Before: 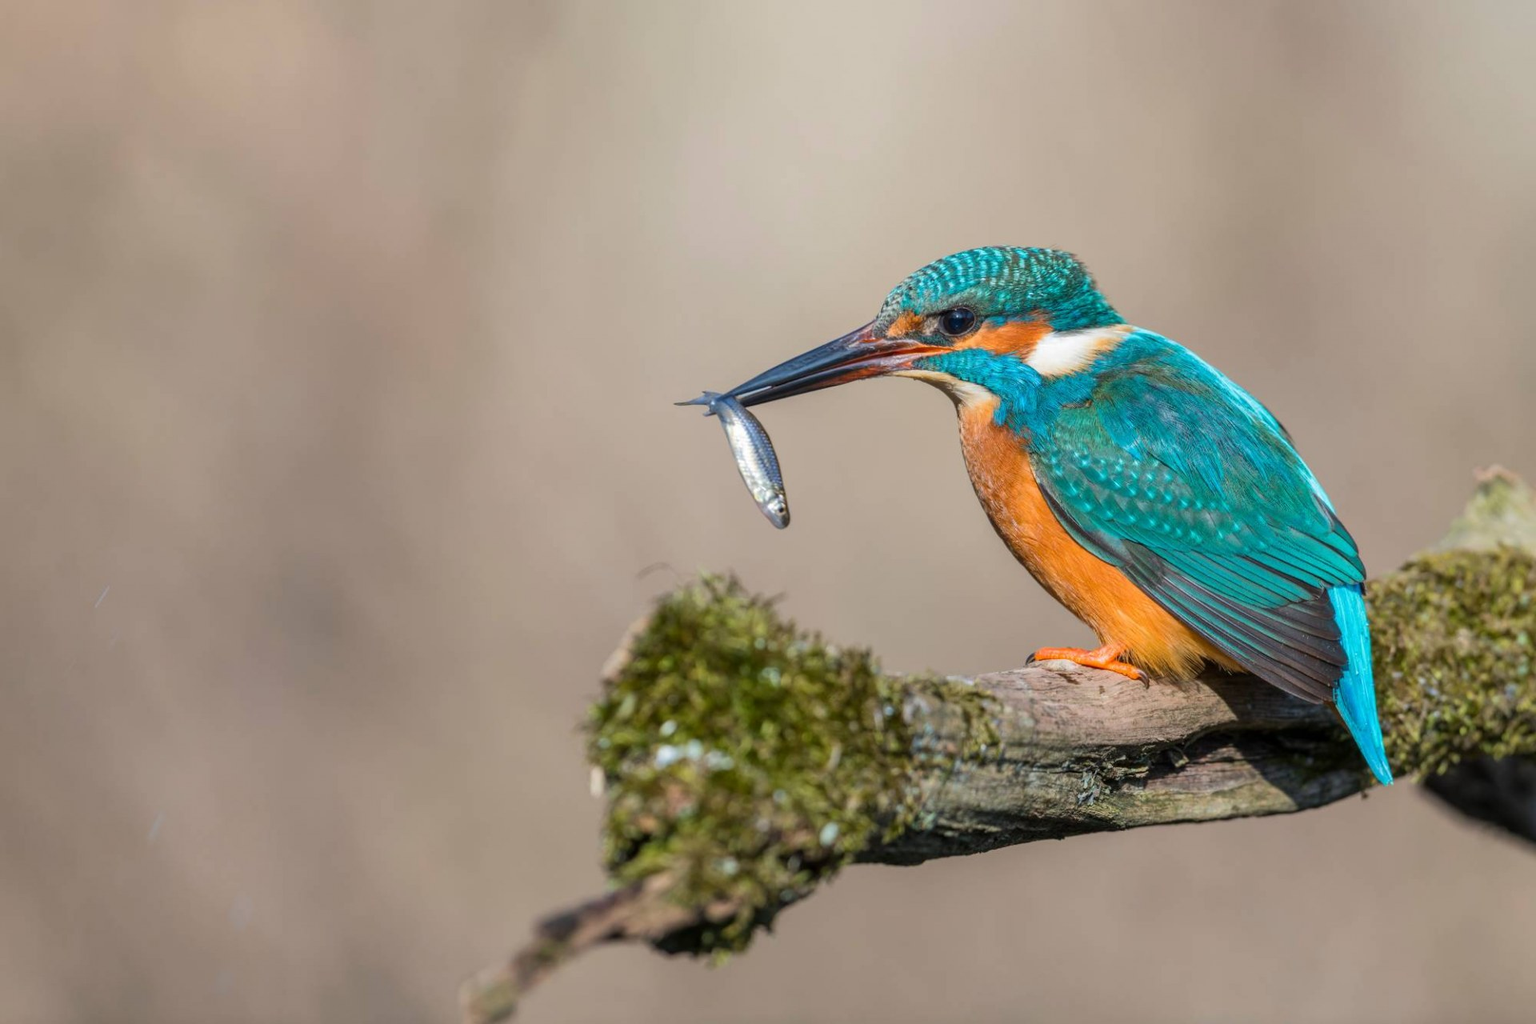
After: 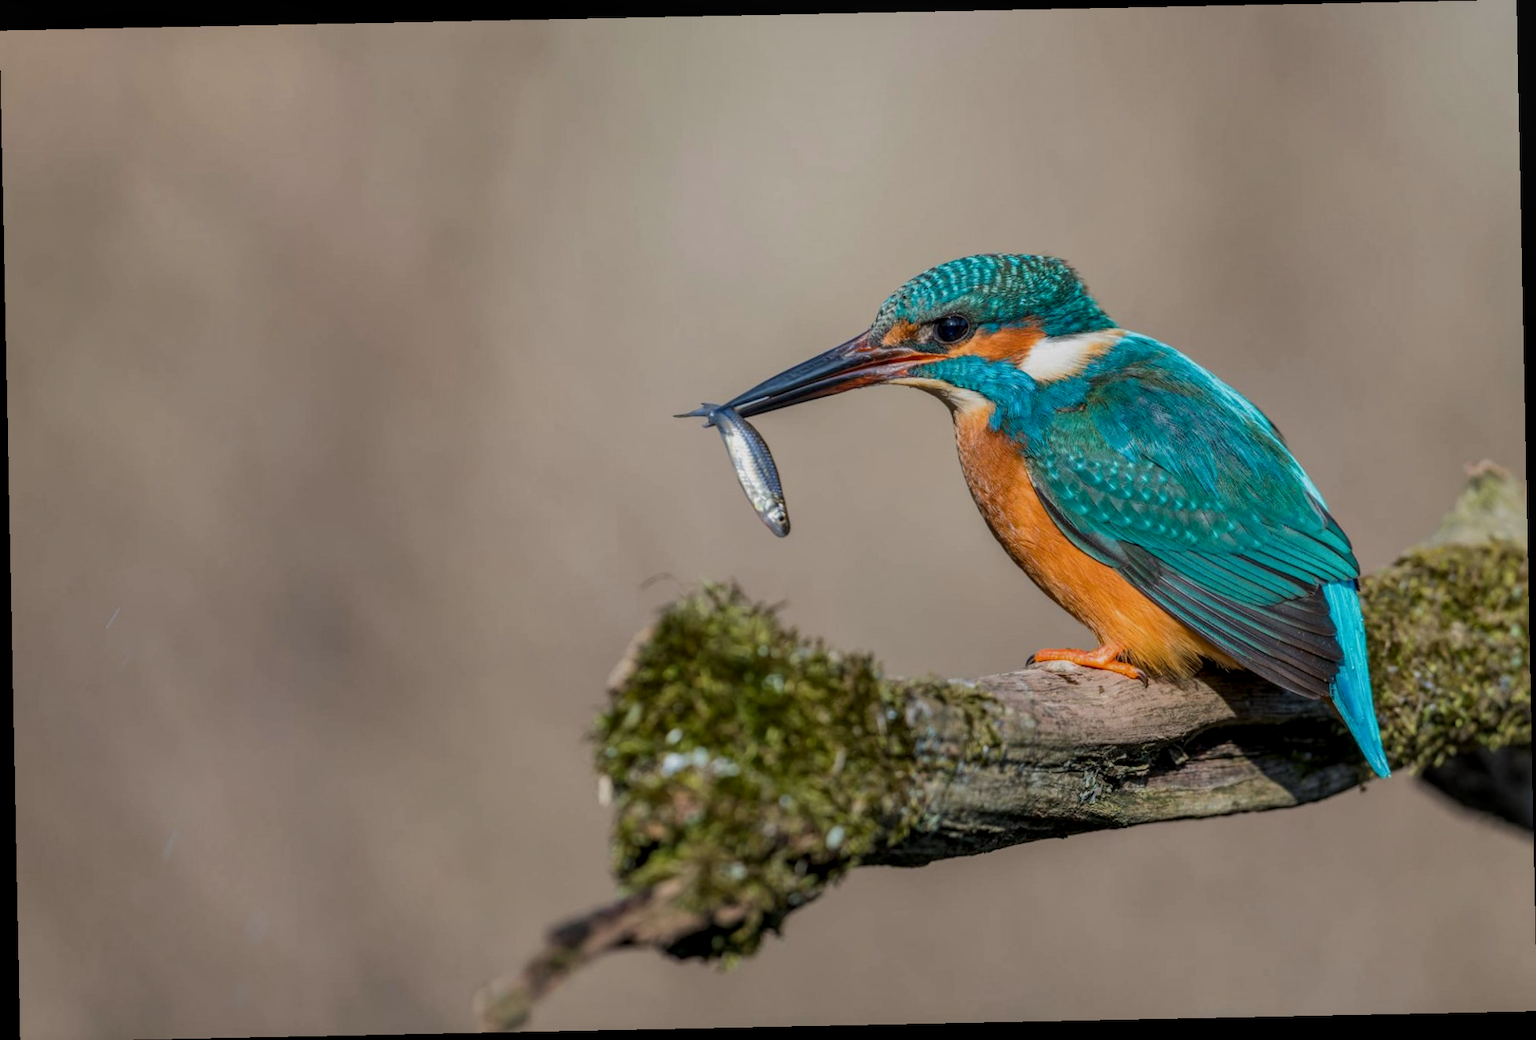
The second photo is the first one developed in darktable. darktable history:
local contrast: on, module defaults
rotate and perspective: rotation -1.17°, automatic cropping off
exposure: exposure -0.462 EV, compensate highlight preservation false
